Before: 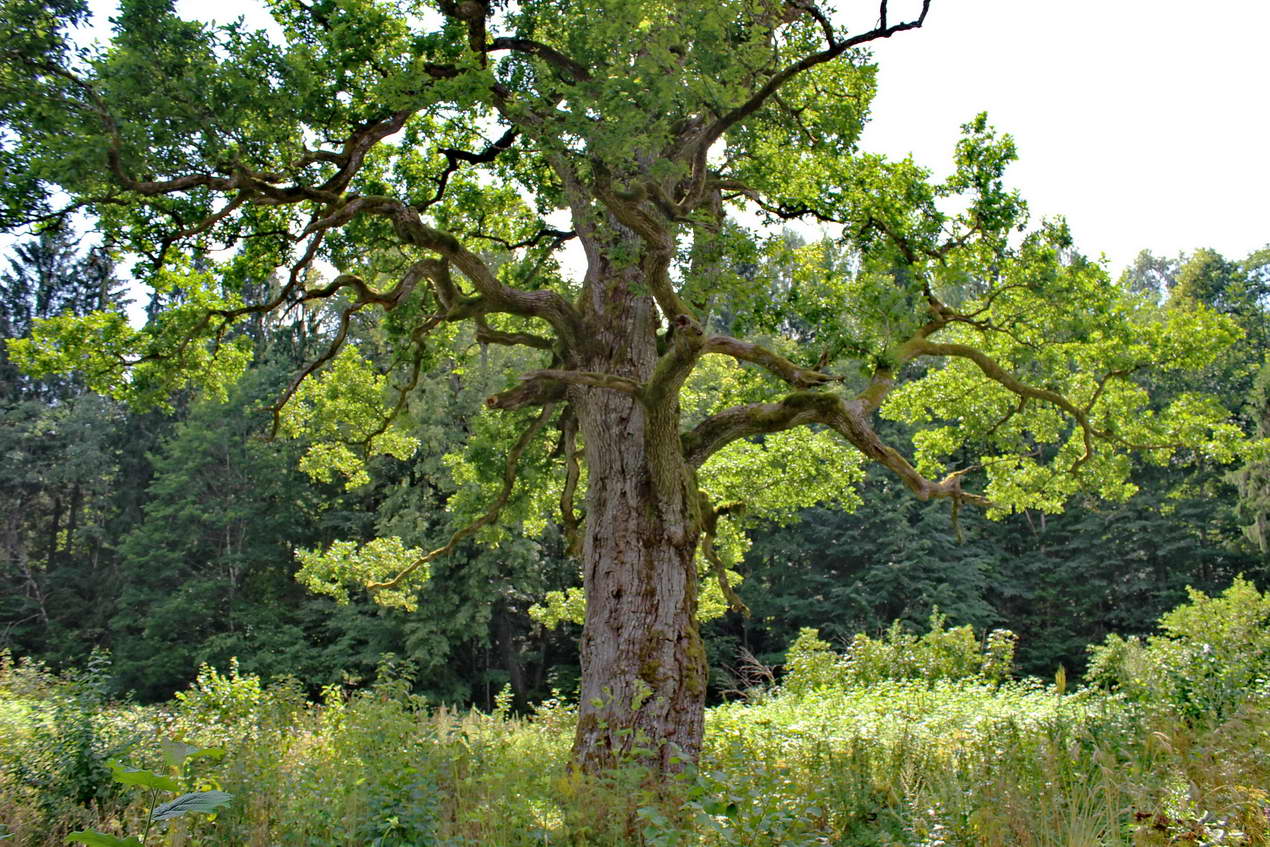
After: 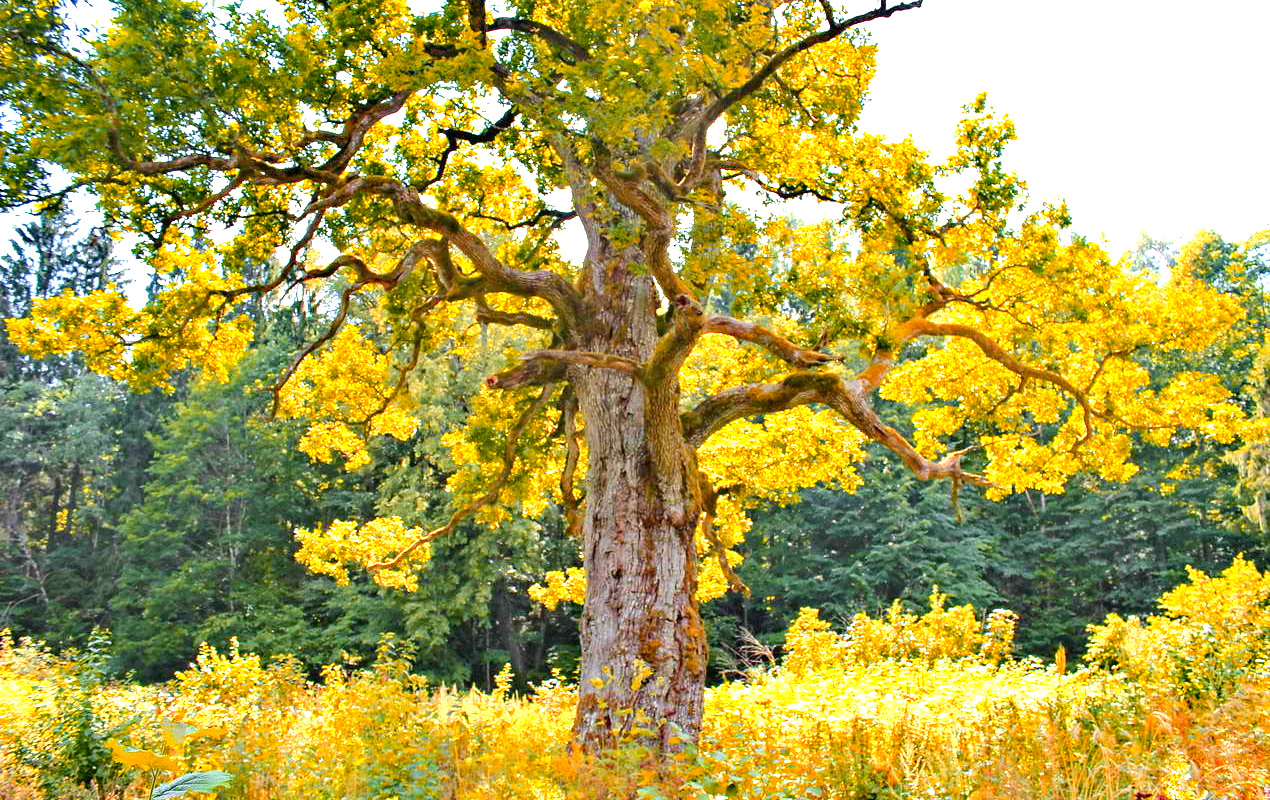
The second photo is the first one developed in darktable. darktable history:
color zones: curves: ch1 [(0.24, 0.634) (0.75, 0.5)]; ch2 [(0.253, 0.437) (0.745, 0.491)], mix 102.12%
crop and rotate: top 2.479%, bottom 3.018%
exposure: black level correction 0, exposure 1.45 EV, compensate exposure bias true, compensate highlight preservation false
